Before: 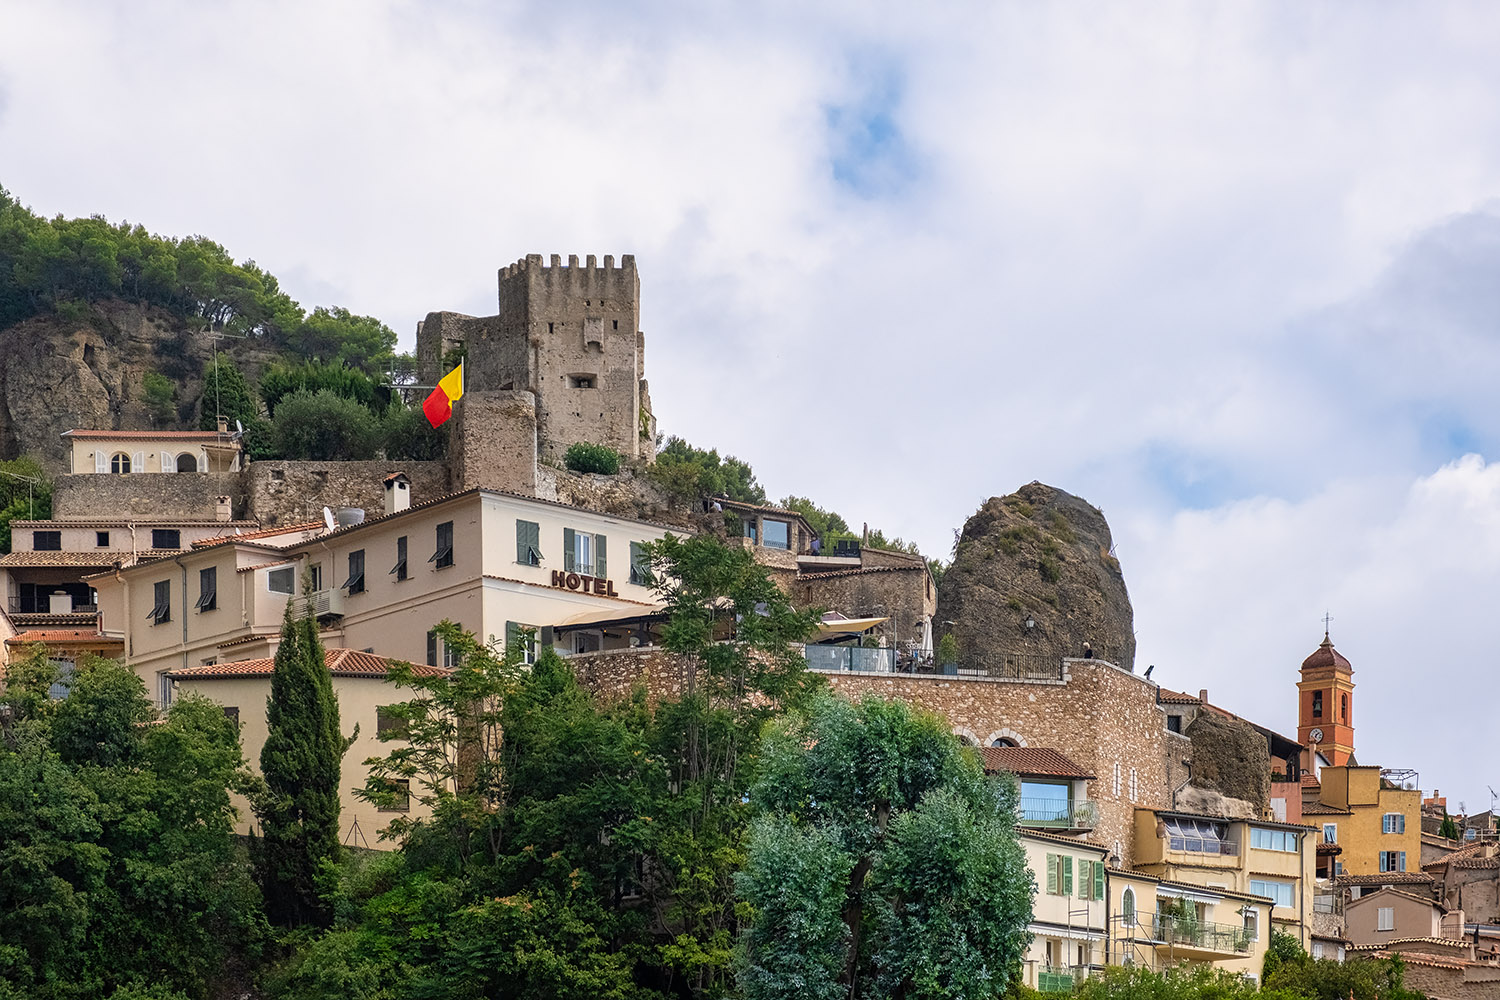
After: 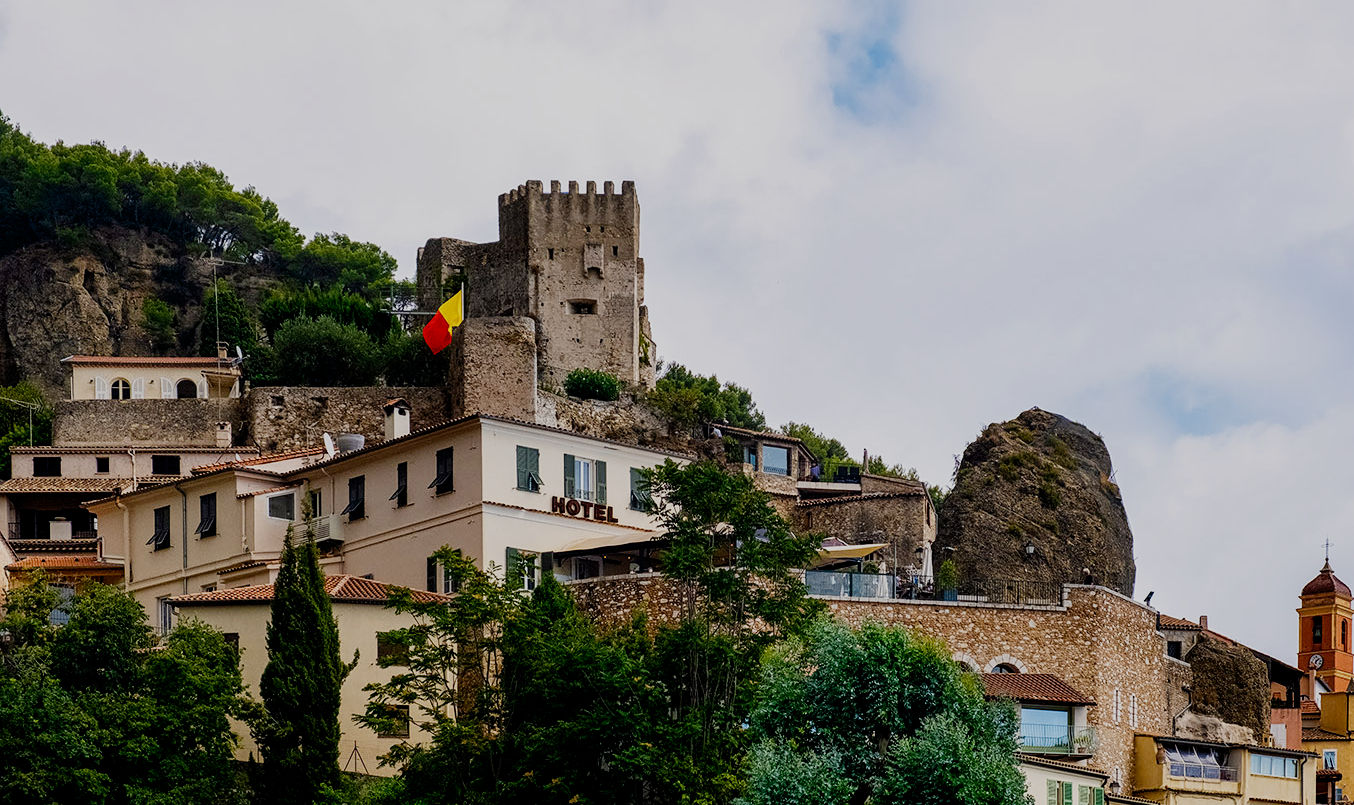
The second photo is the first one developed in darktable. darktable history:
white balance: red 1, blue 1
crop: top 7.49%, right 9.717%, bottom 11.943%
filmic rgb: middle gray luminance 29%, black relative exposure -10.3 EV, white relative exposure 5.5 EV, threshold 6 EV, target black luminance 0%, hardness 3.95, latitude 2.04%, contrast 1.132, highlights saturation mix 5%, shadows ↔ highlights balance 15.11%, preserve chrominance no, color science v3 (2019), use custom middle-gray values true, iterations of high-quality reconstruction 0, enable highlight reconstruction true
color balance rgb: shadows lift › luminance -20%, power › hue 72.24°, highlights gain › luminance 15%, global offset › hue 171.6°, perceptual saturation grading › highlights -15%, perceptual saturation grading › shadows 25%, global vibrance 35%, contrast 10%
